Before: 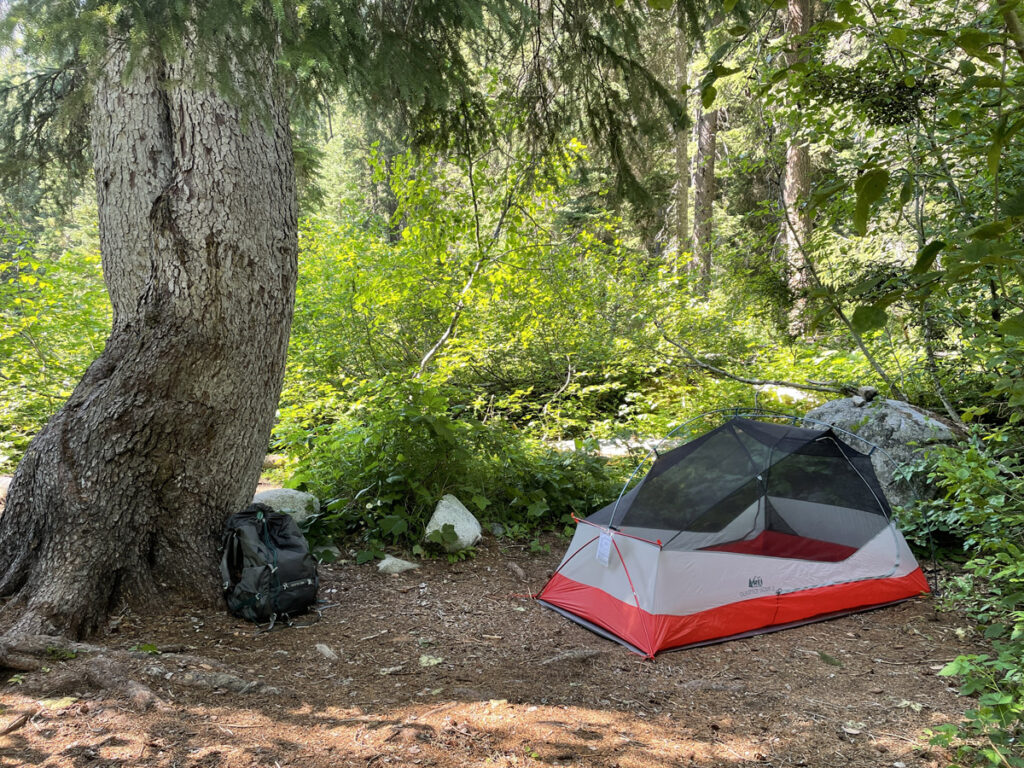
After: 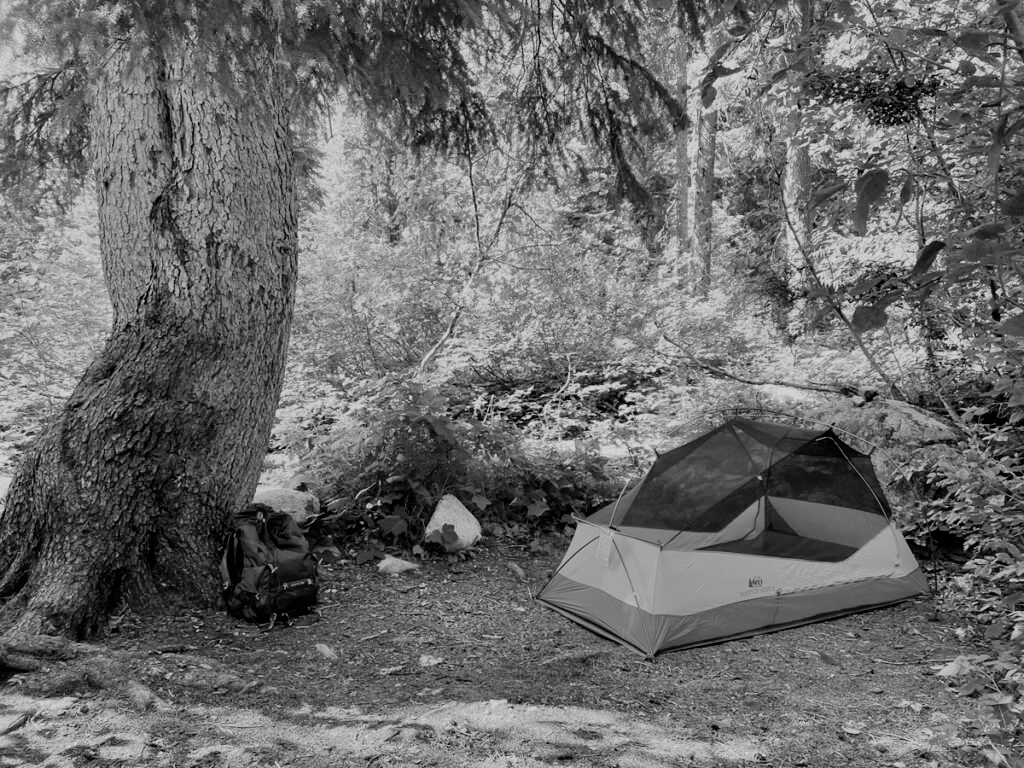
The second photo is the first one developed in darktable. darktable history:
filmic rgb: black relative exposure -7.65 EV, white relative exposure 4.56 EV, hardness 3.61
white balance: red 1.05, blue 1.072
monochrome: on, module defaults
